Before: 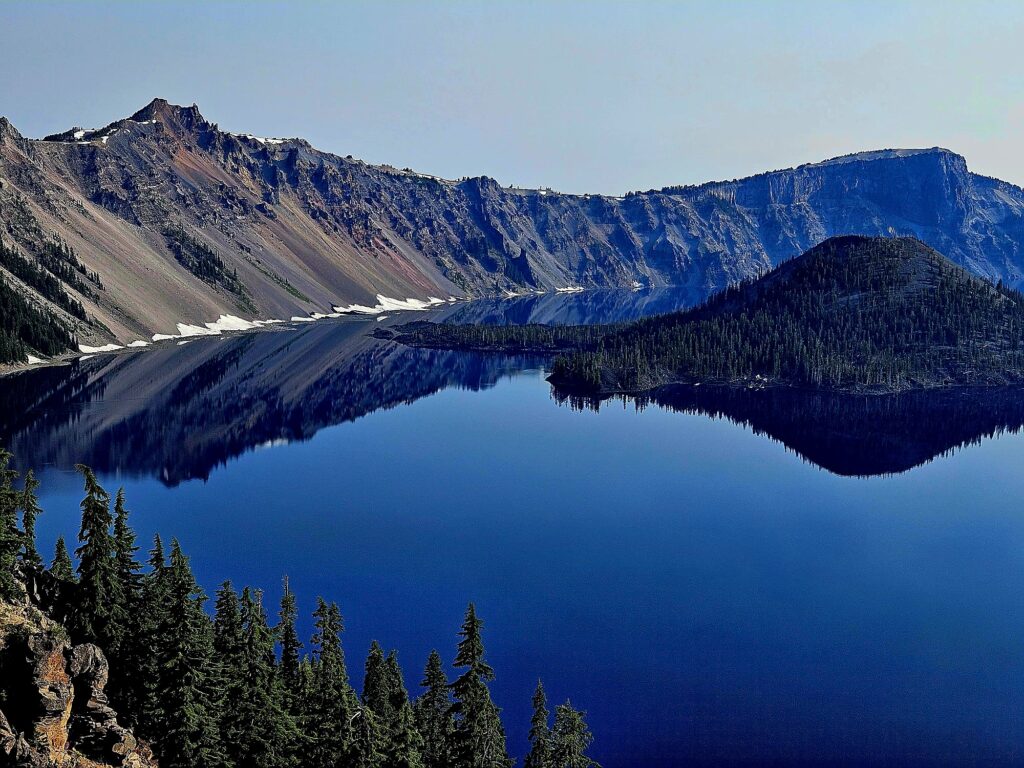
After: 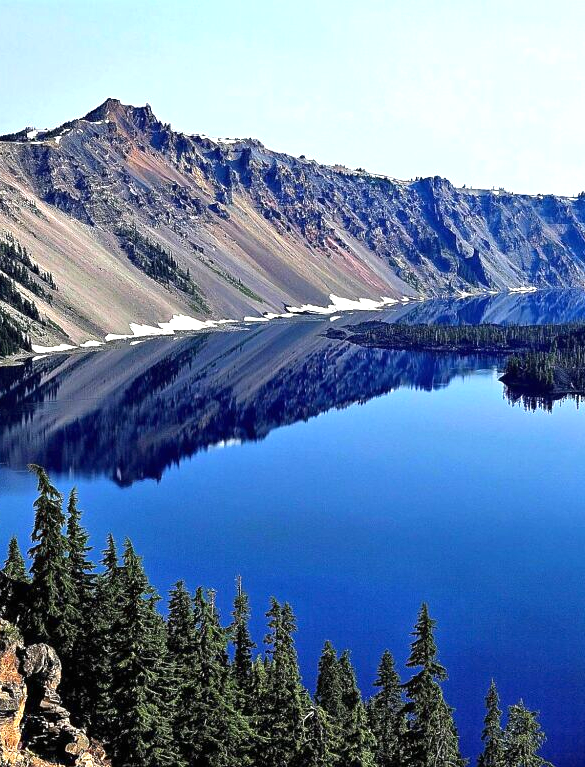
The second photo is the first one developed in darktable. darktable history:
exposure: black level correction 0, exposure 1.2 EV, compensate exposure bias true, compensate highlight preservation false
crop: left 4.674%, right 38.168%
